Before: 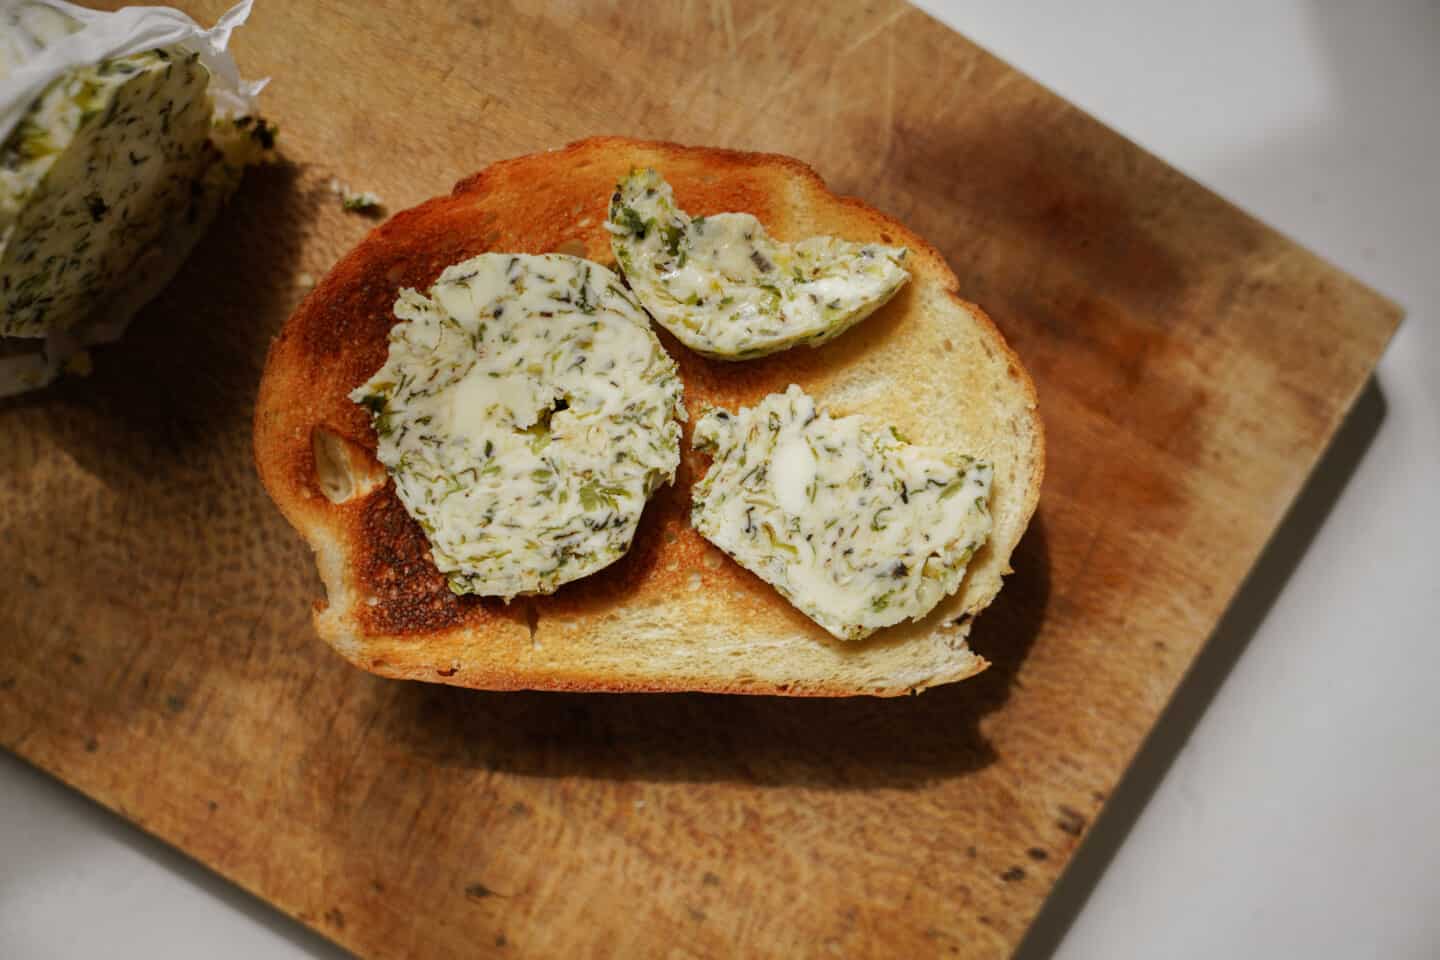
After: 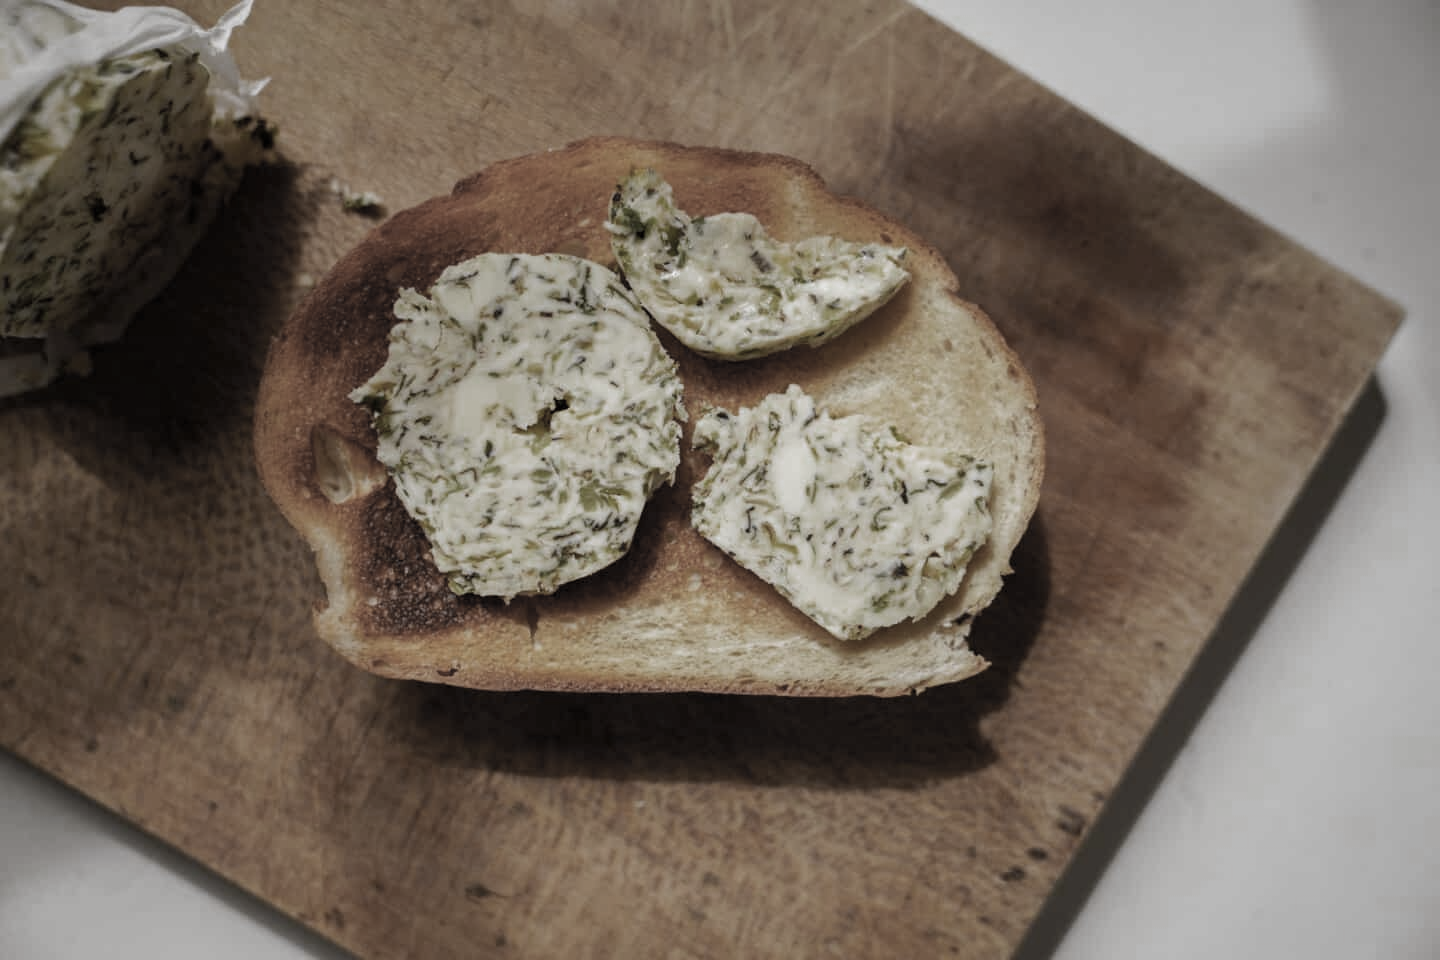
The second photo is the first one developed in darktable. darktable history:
color zones: curves: ch0 [(0, 0.487) (0.241, 0.395) (0.434, 0.373) (0.658, 0.412) (0.838, 0.487)]; ch1 [(0, 0) (0.053, 0.053) (0.211, 0.202) (0.579, 0.259) (0.781, 0.241)]
